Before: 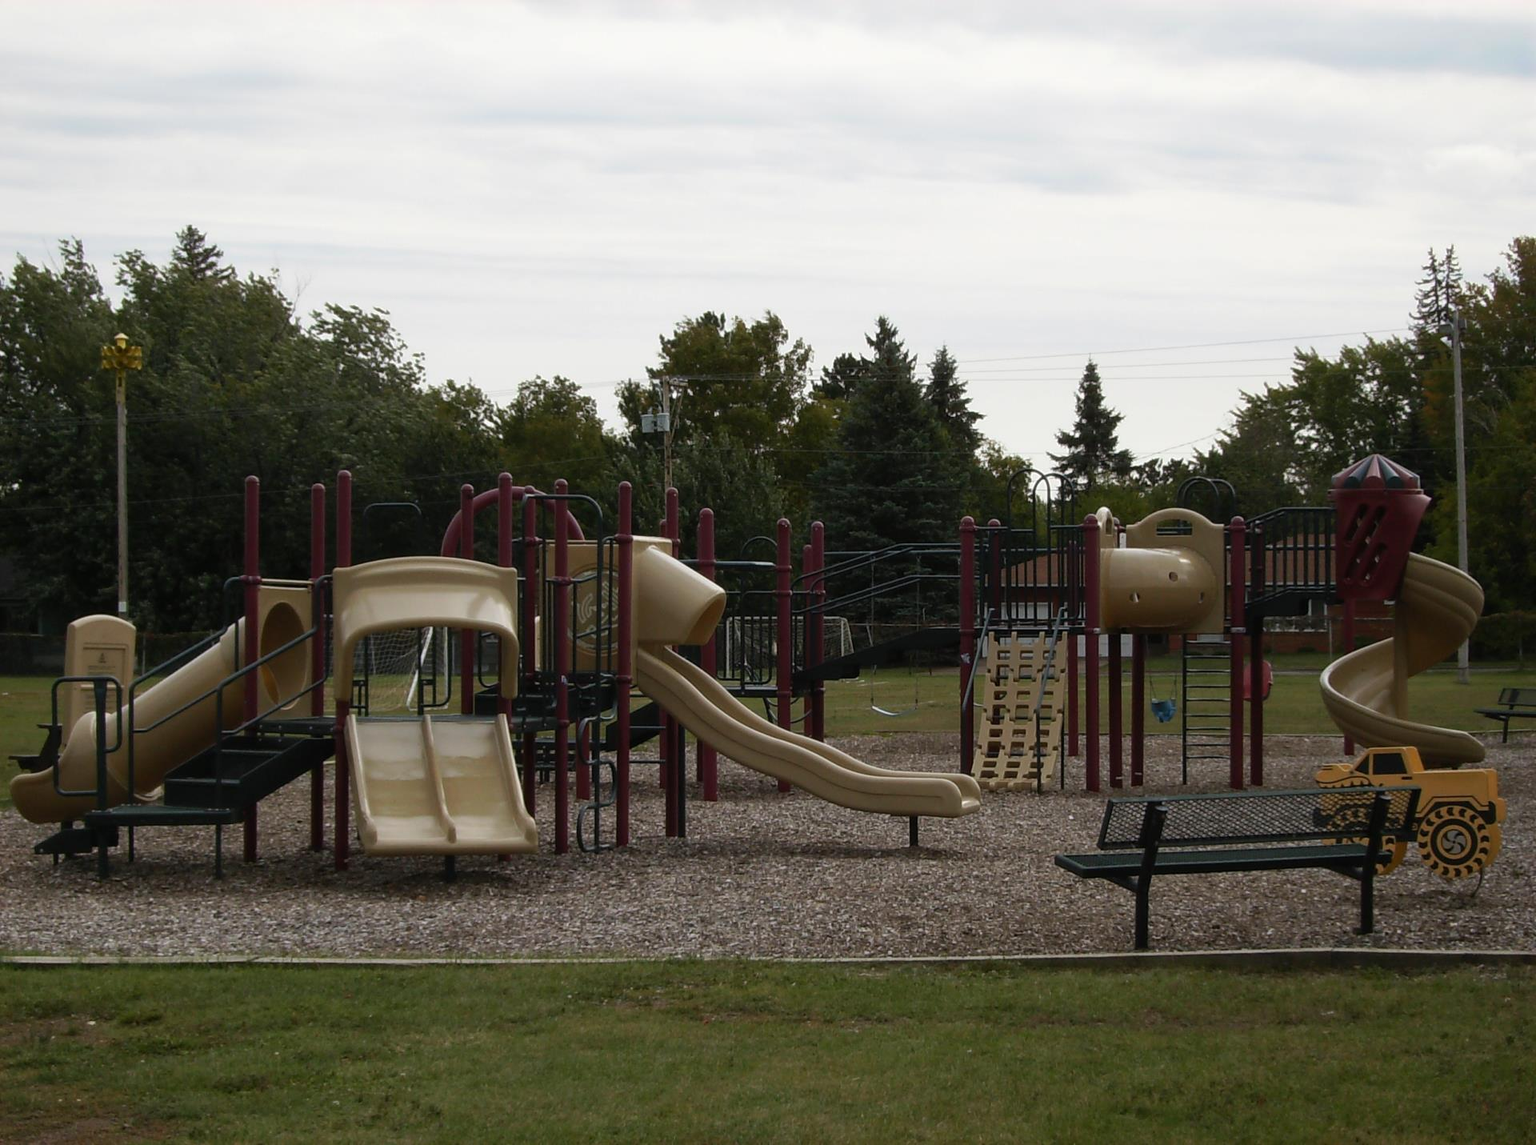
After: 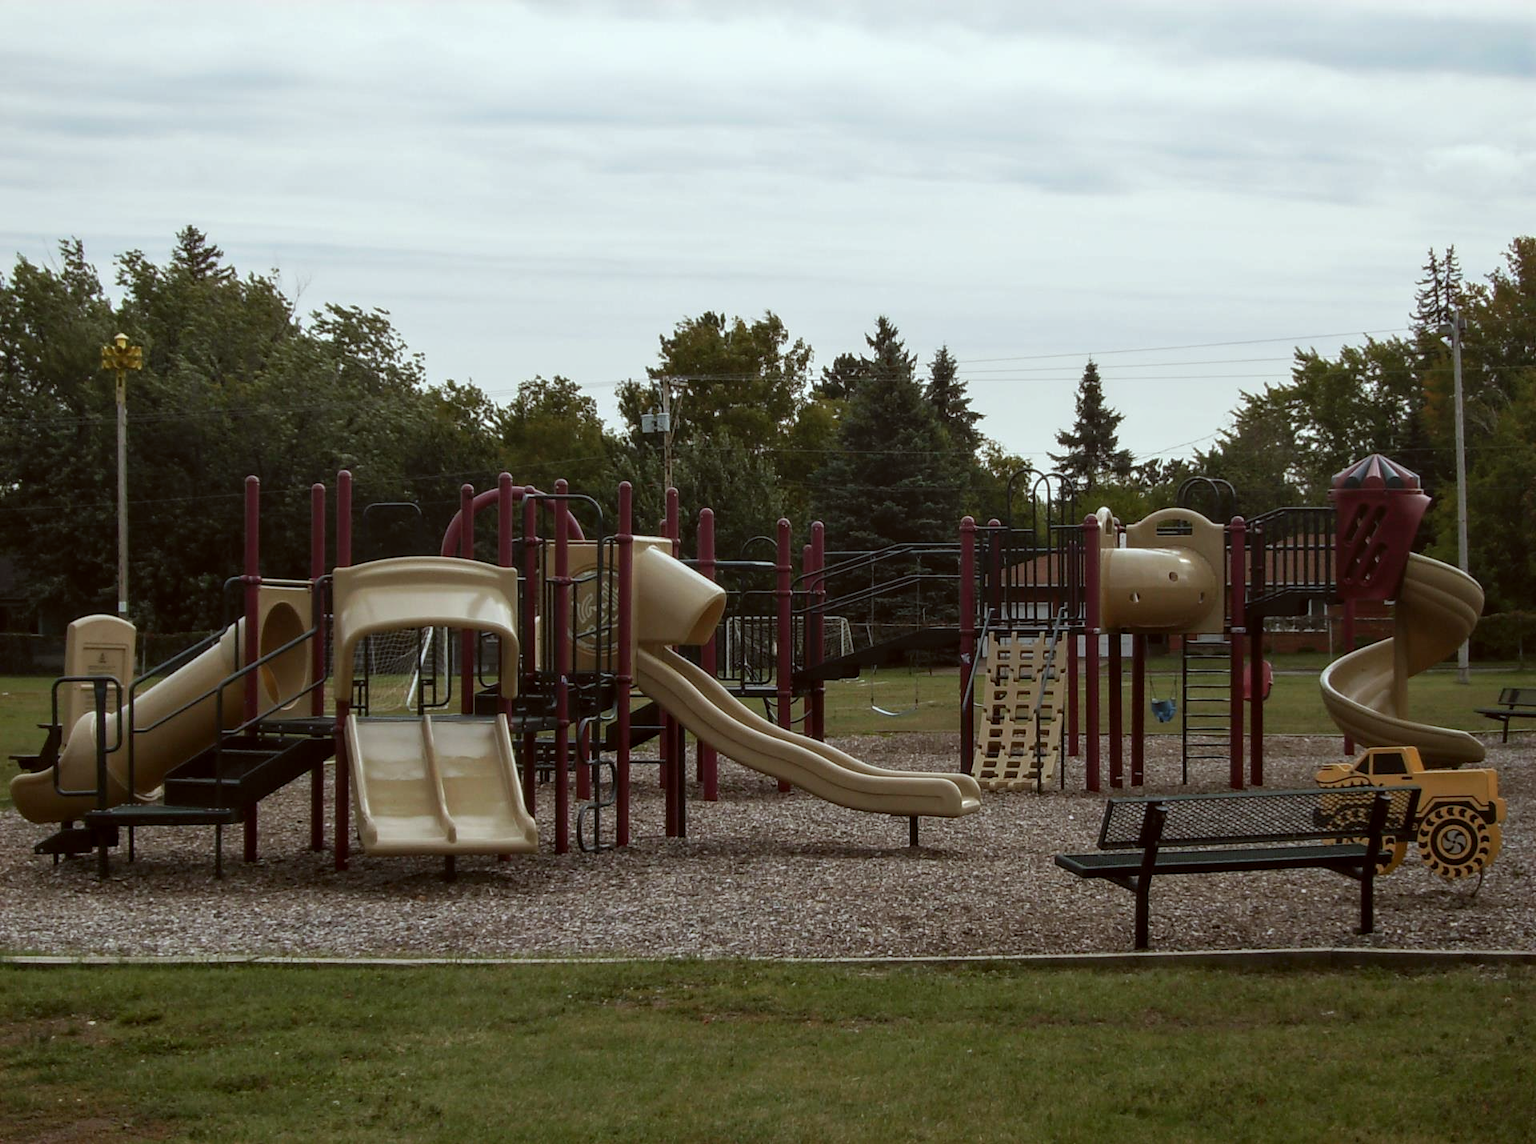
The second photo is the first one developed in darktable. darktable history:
color correction: highlights a* -4.98, highlights b* -3.76, shadows a* 3.83, shadows b* 4.08
local contrast: on, module defaults
